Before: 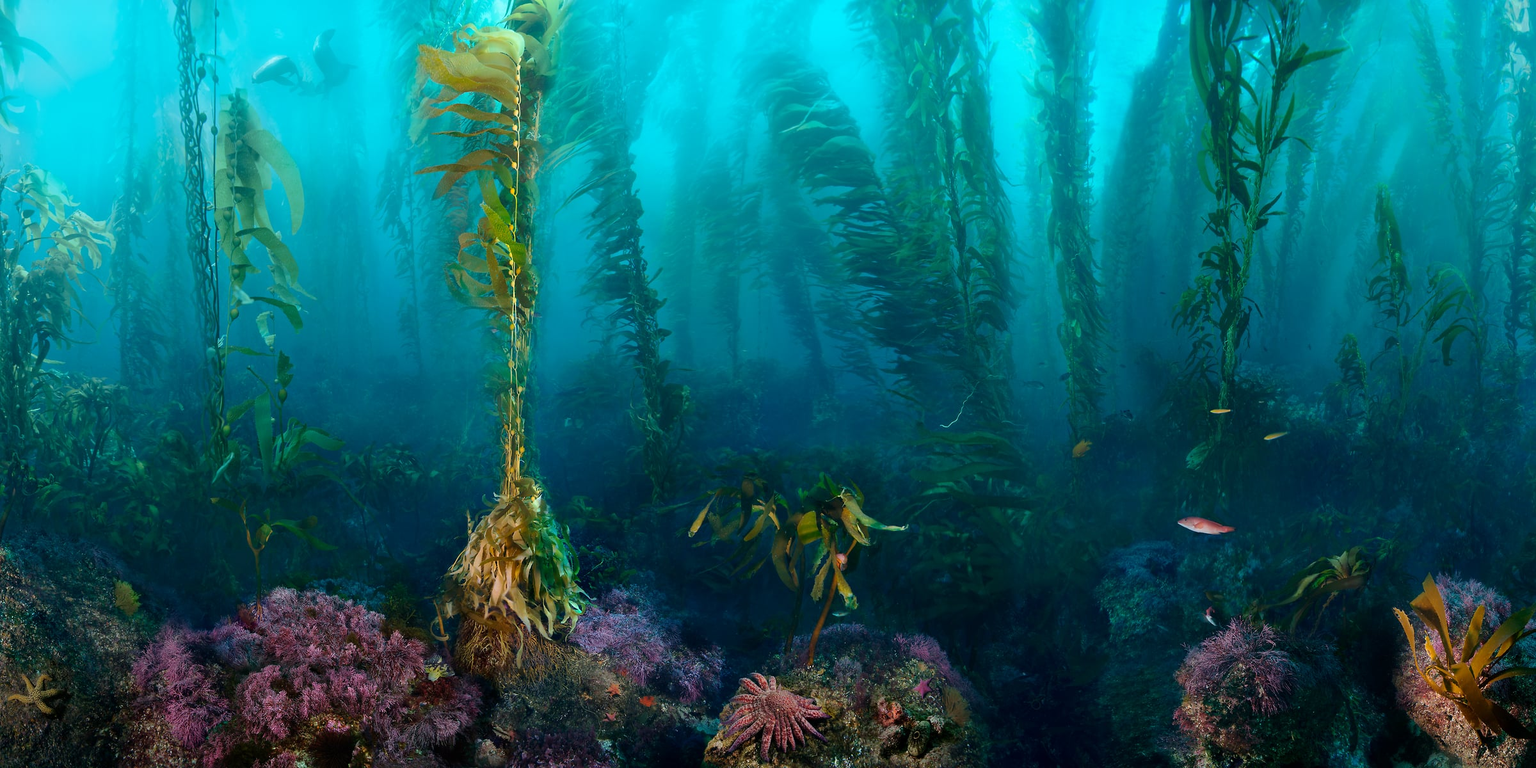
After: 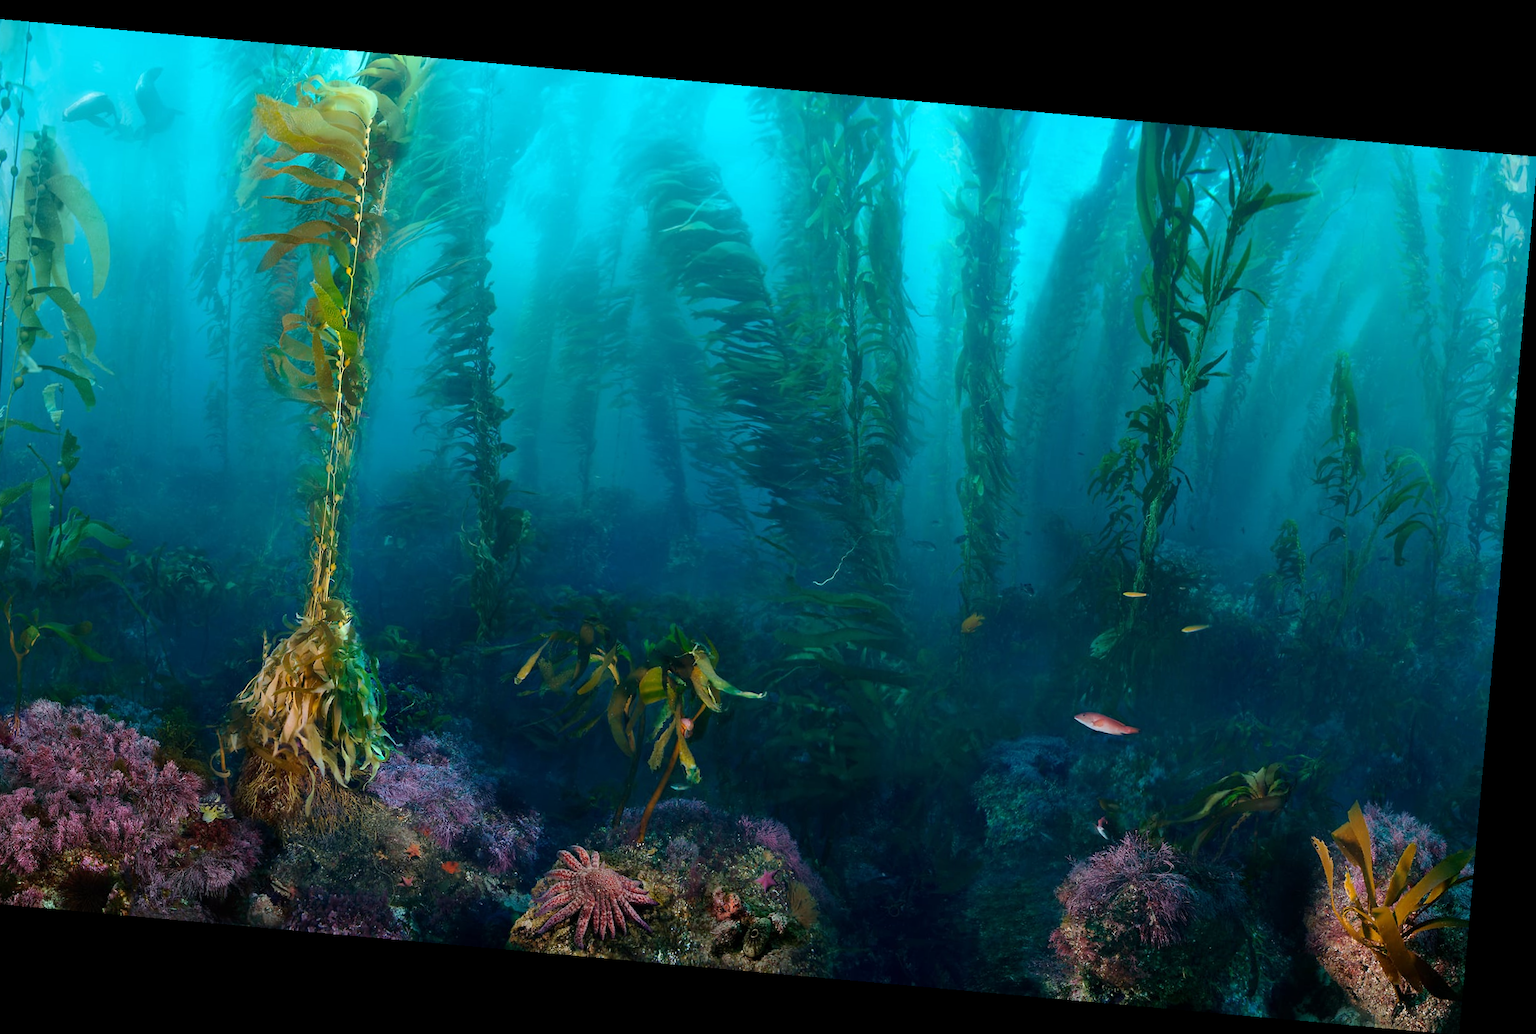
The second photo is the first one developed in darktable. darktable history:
white balance: red 0.988, blue 1.017
rotate and perspective: rotation 5.12°, automatic cropping off
crop: left 16.145%
tone equalizer: on, module defaults
